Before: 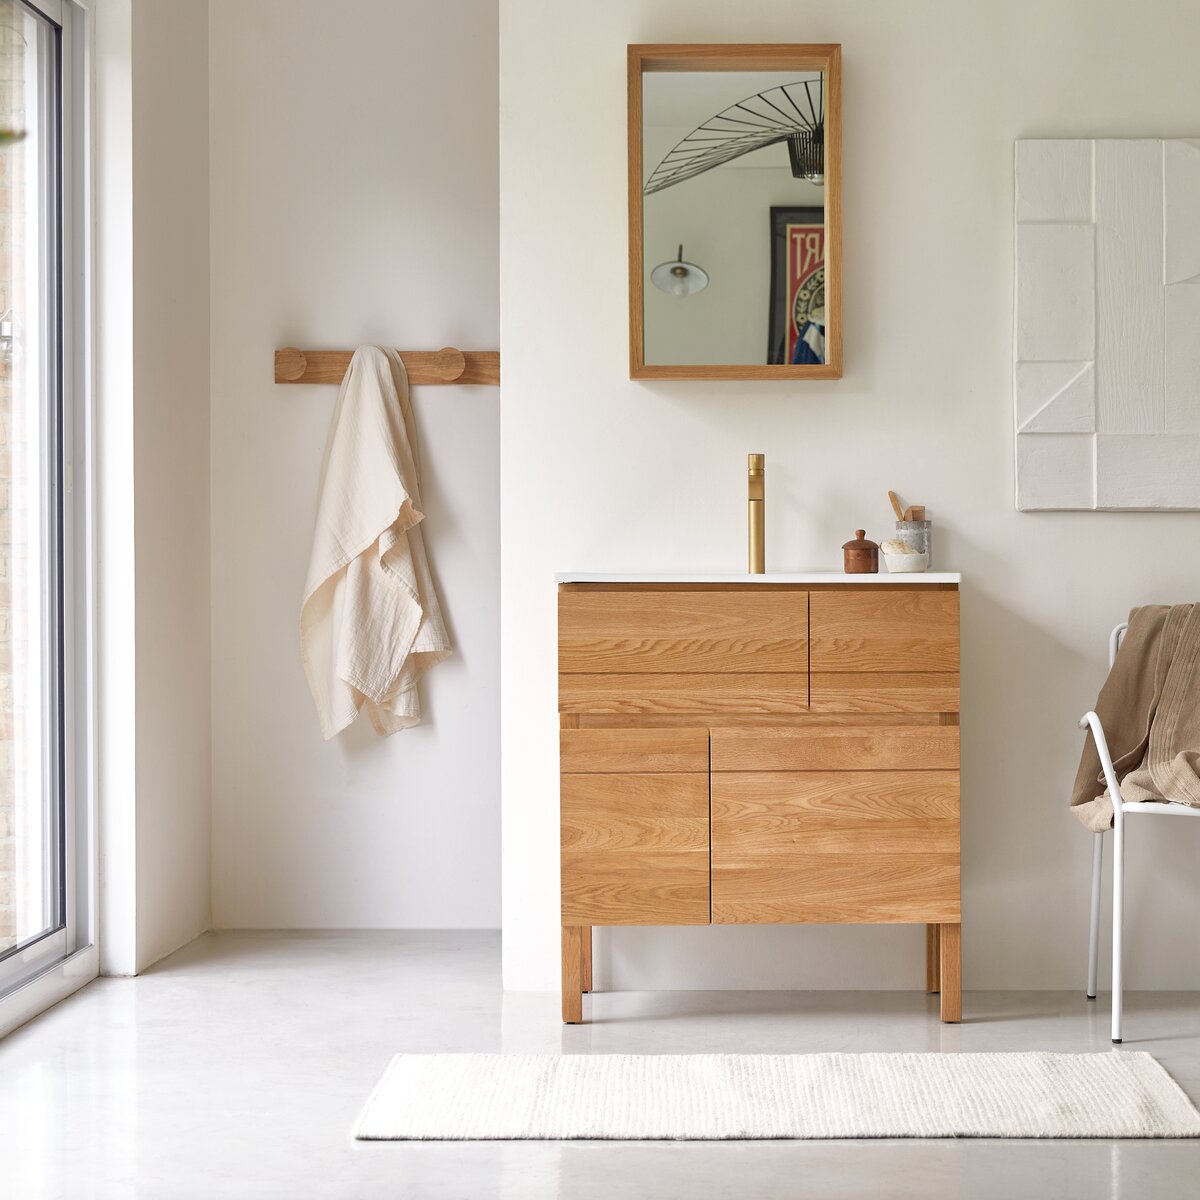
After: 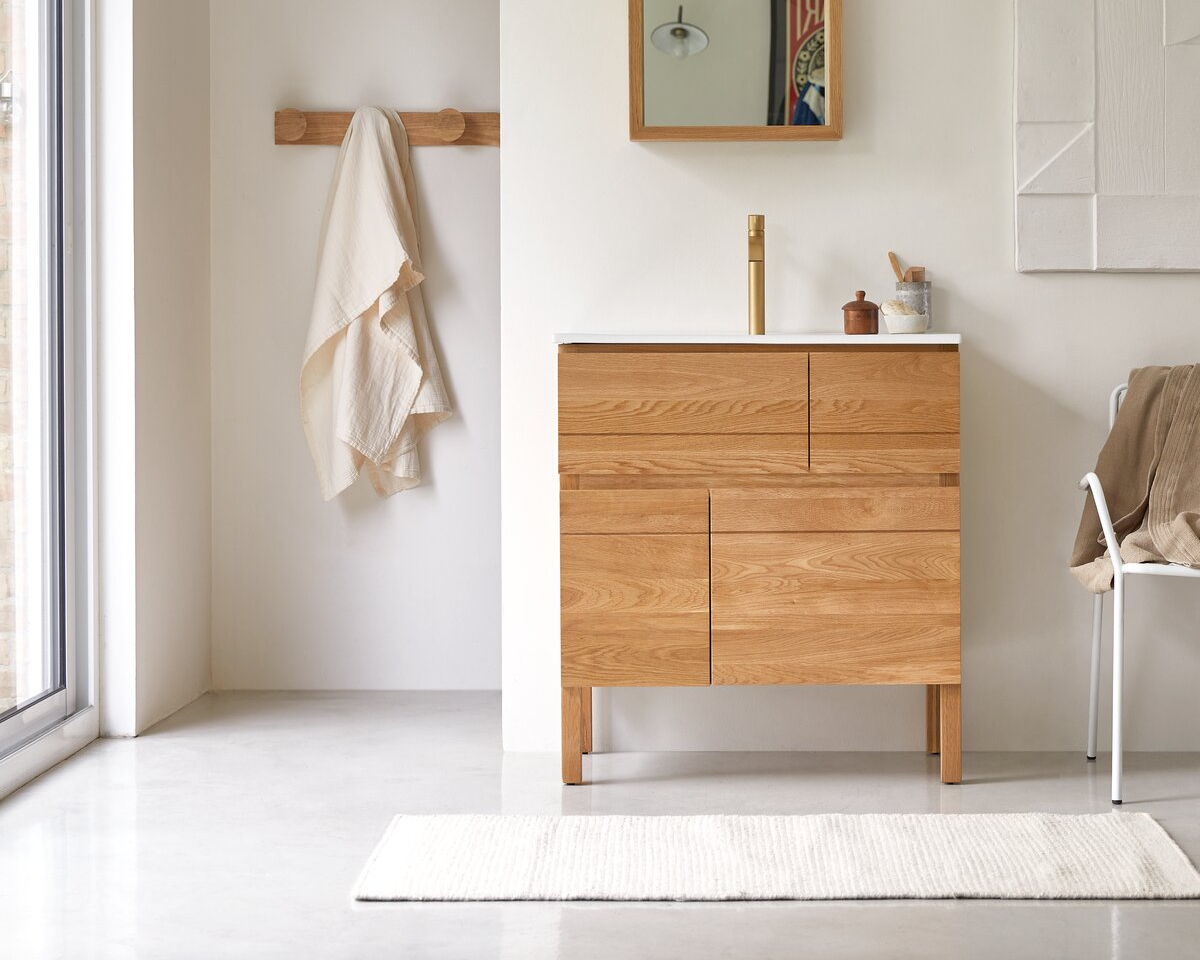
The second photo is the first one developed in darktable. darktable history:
white balance: emerald 1
crop and rotate: top 19.998%
